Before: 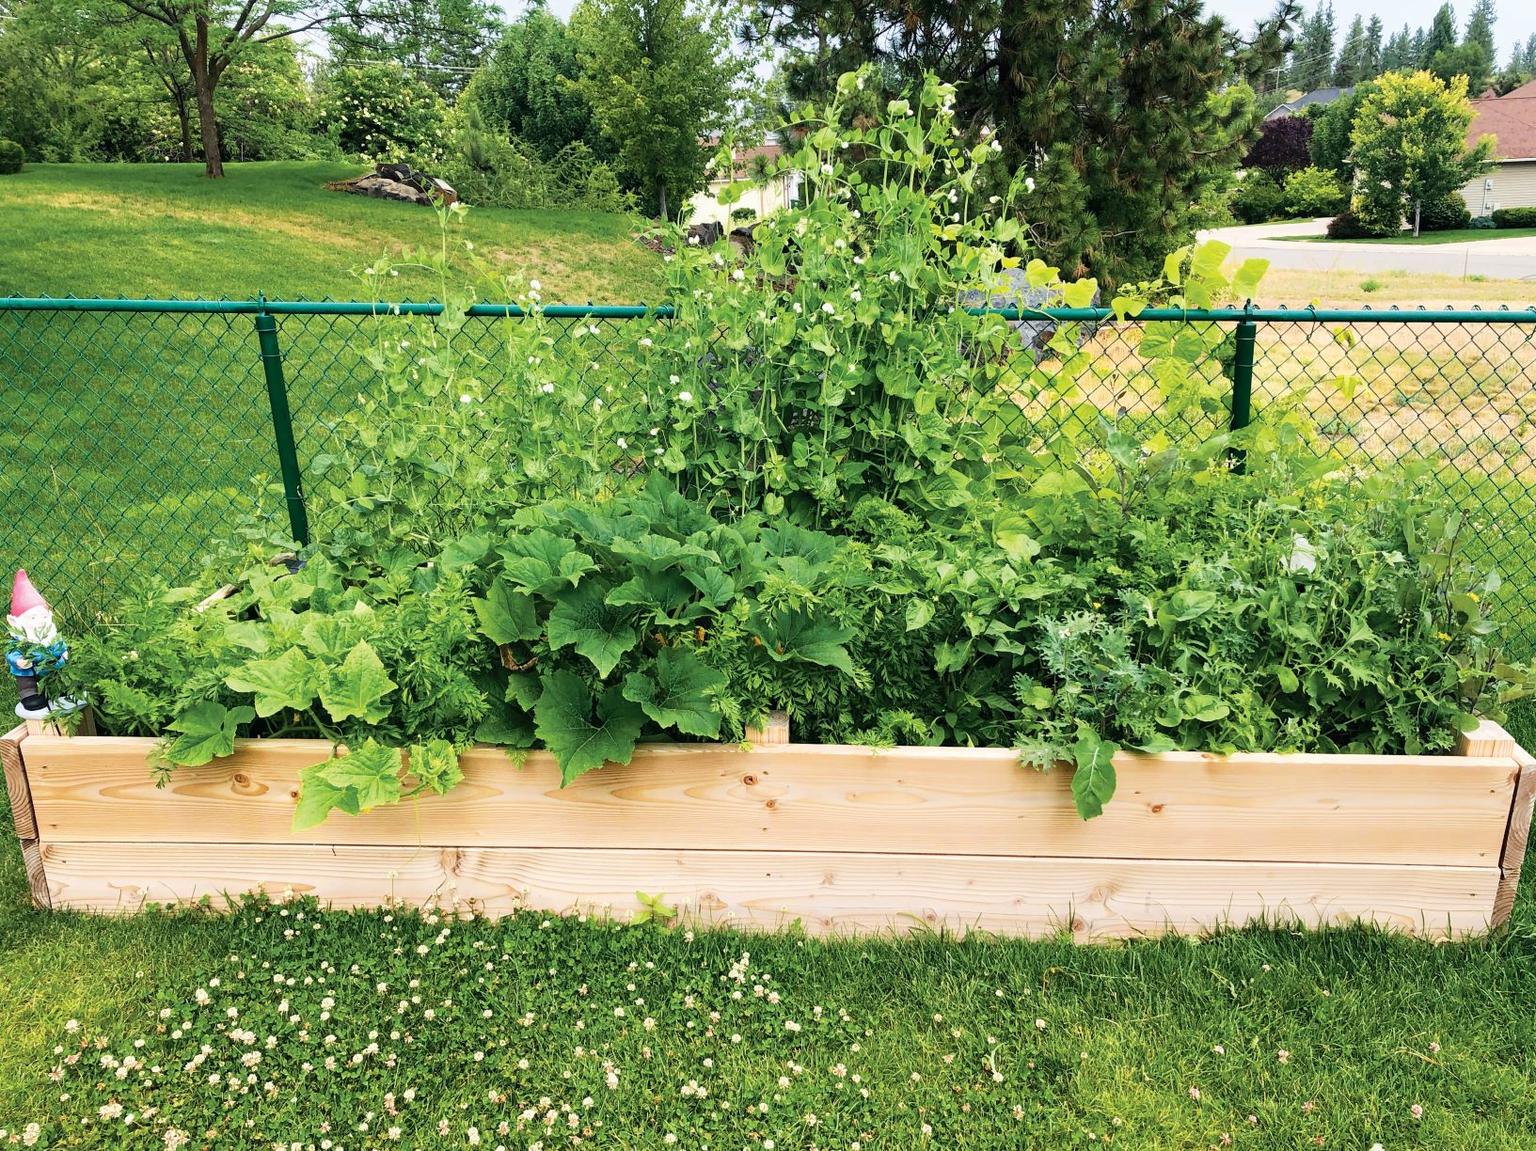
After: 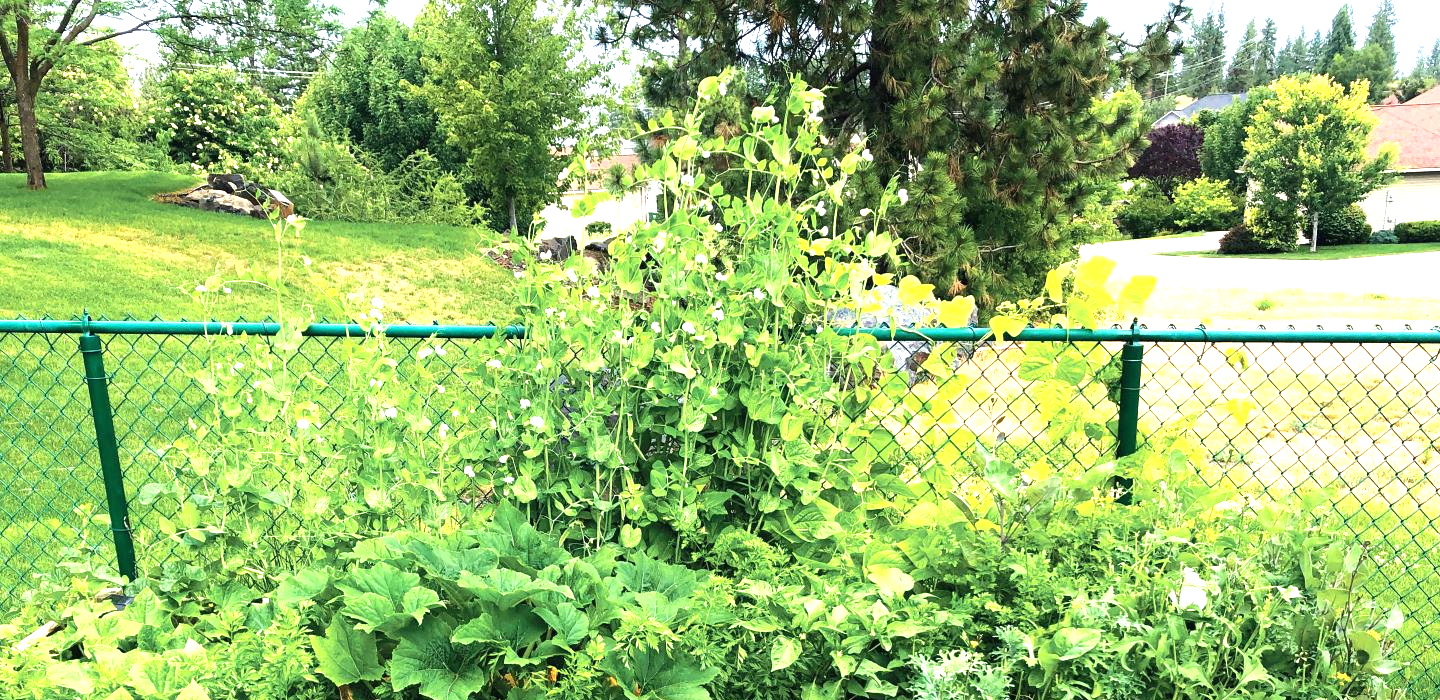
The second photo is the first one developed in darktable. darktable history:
crop and rotate: left 11.812%, bottom 42.776%
exposure: black level correction 0, exposure 1.1 EV, compensate highlight preservation false
